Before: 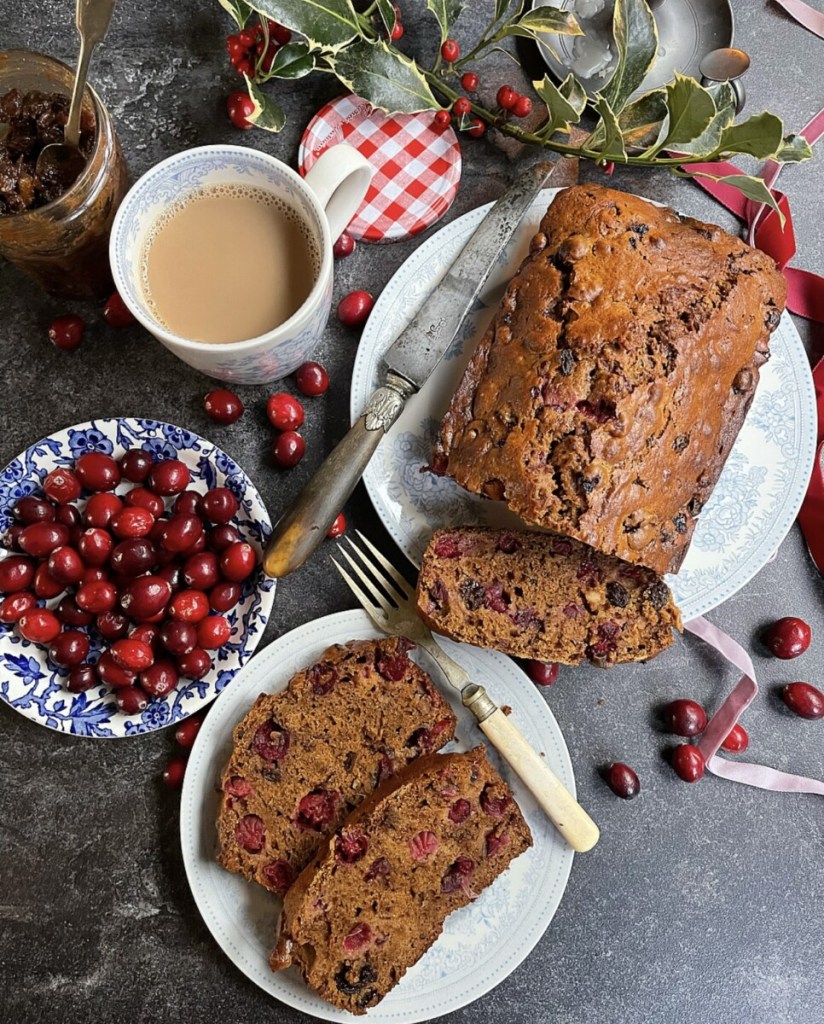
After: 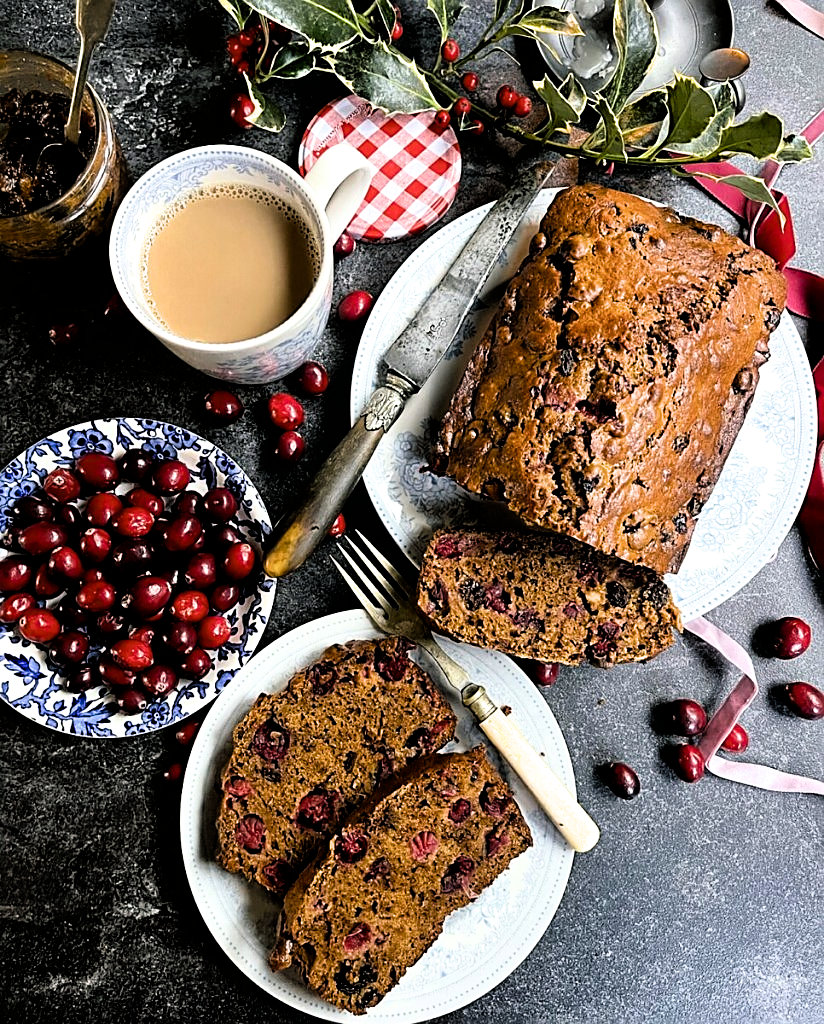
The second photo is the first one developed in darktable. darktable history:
filmic rgb: black relative exposure -3.61 EV, white relative exposure 2.16 EV, hardness 3.64
sharpen: on, module defaults
color balance rgb: shadows lift › chroma 2.031%, shadows lift › hue 185.22°, perceptual saturation grading › global saturation 25.027%, global vibrance 20%
